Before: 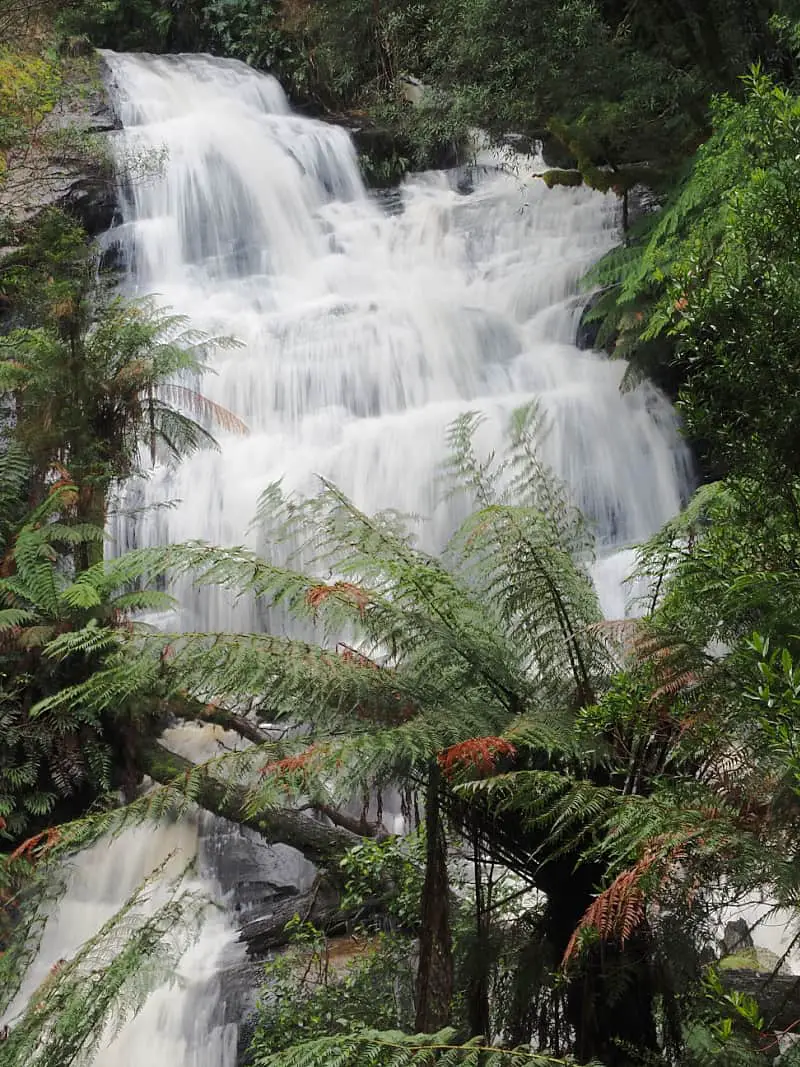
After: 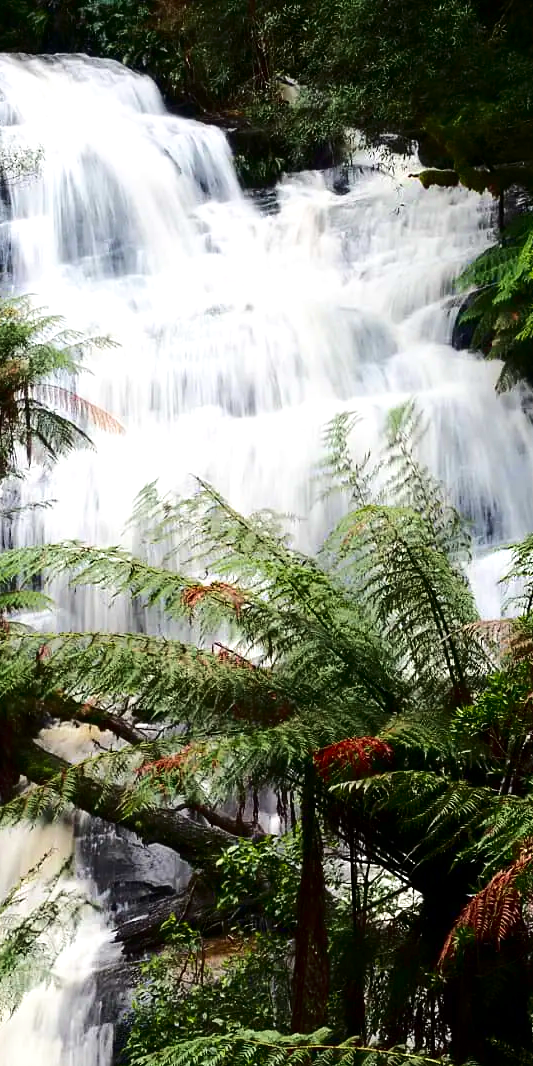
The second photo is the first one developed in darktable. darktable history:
crop and rotate: left 15.556%, right 17.702%
contrast brightness saturation: contrast 0.239, brightness -0.245, saturation 0.15
exposure: black level correction 0.001, exposure 0.499 EV, compensate exposure bias true, compensate highlight preservation false
velvia: on, module defaults
